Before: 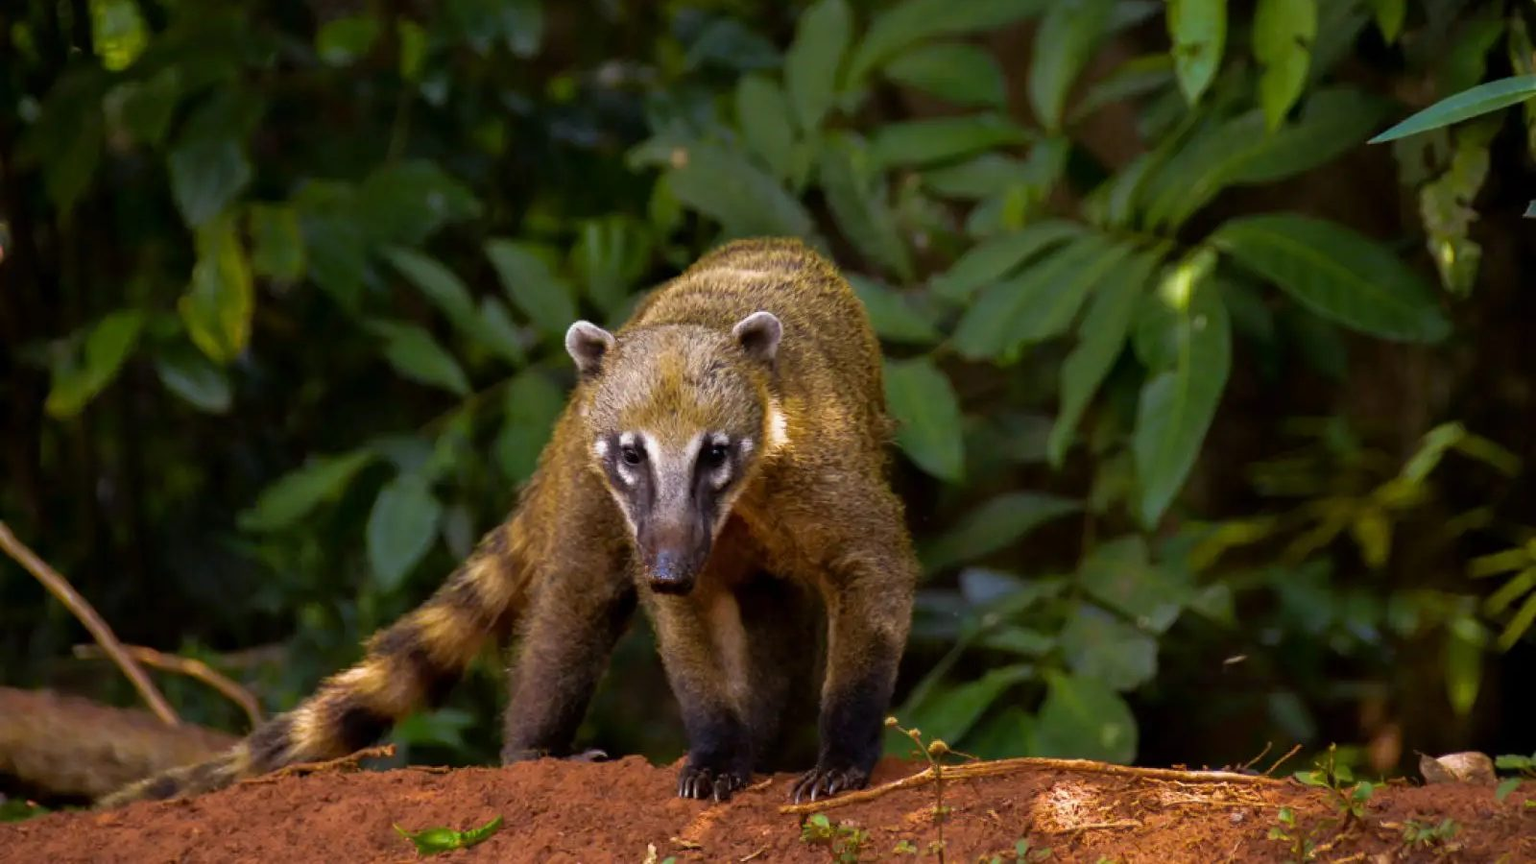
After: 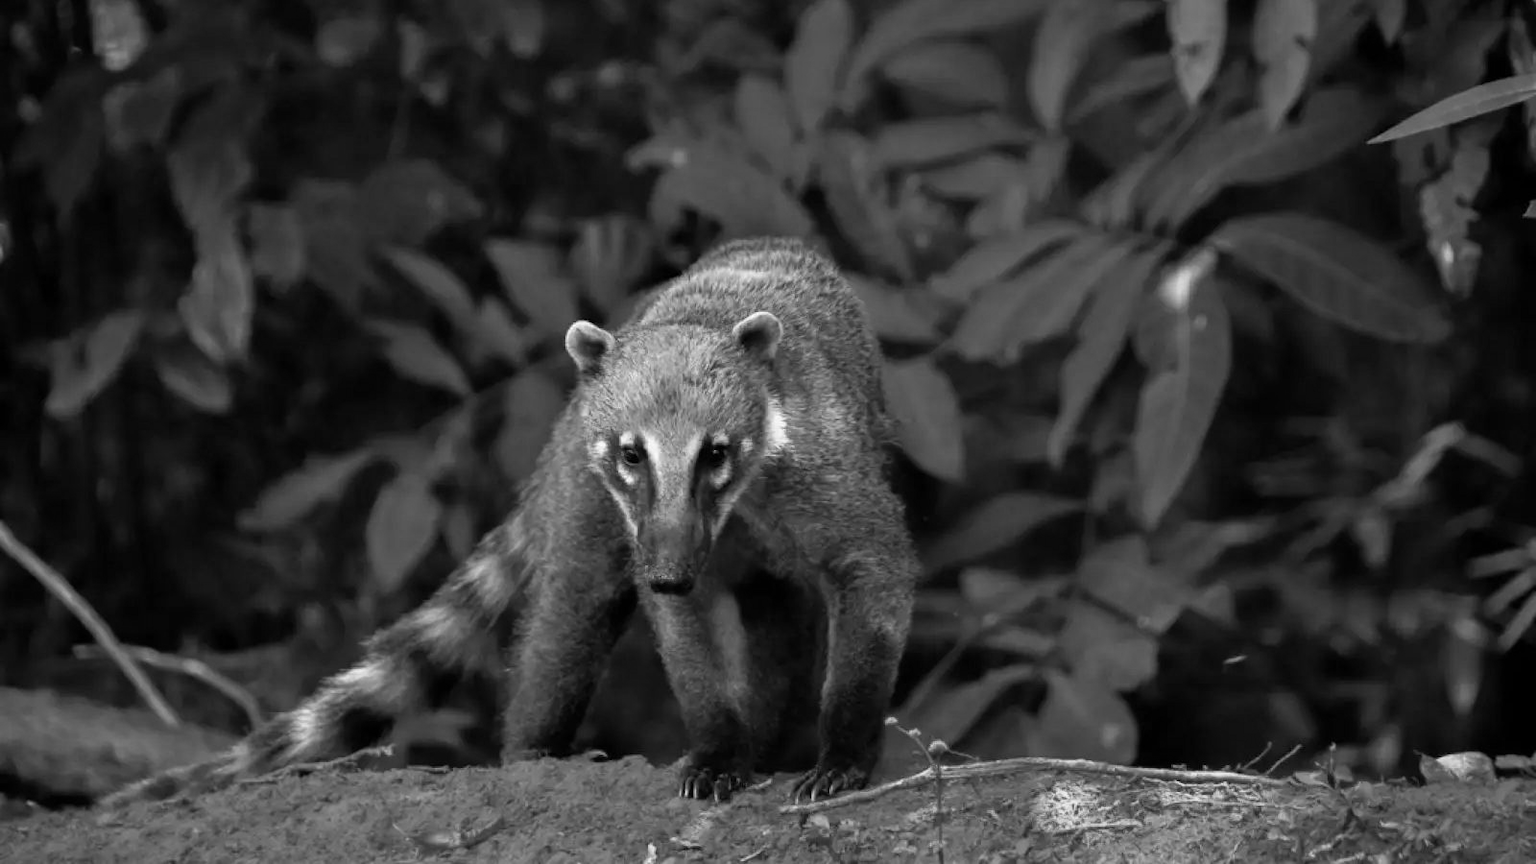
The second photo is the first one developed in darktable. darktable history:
white balance: red 1.123, blue 0.83
monochrome: on, module defaults
